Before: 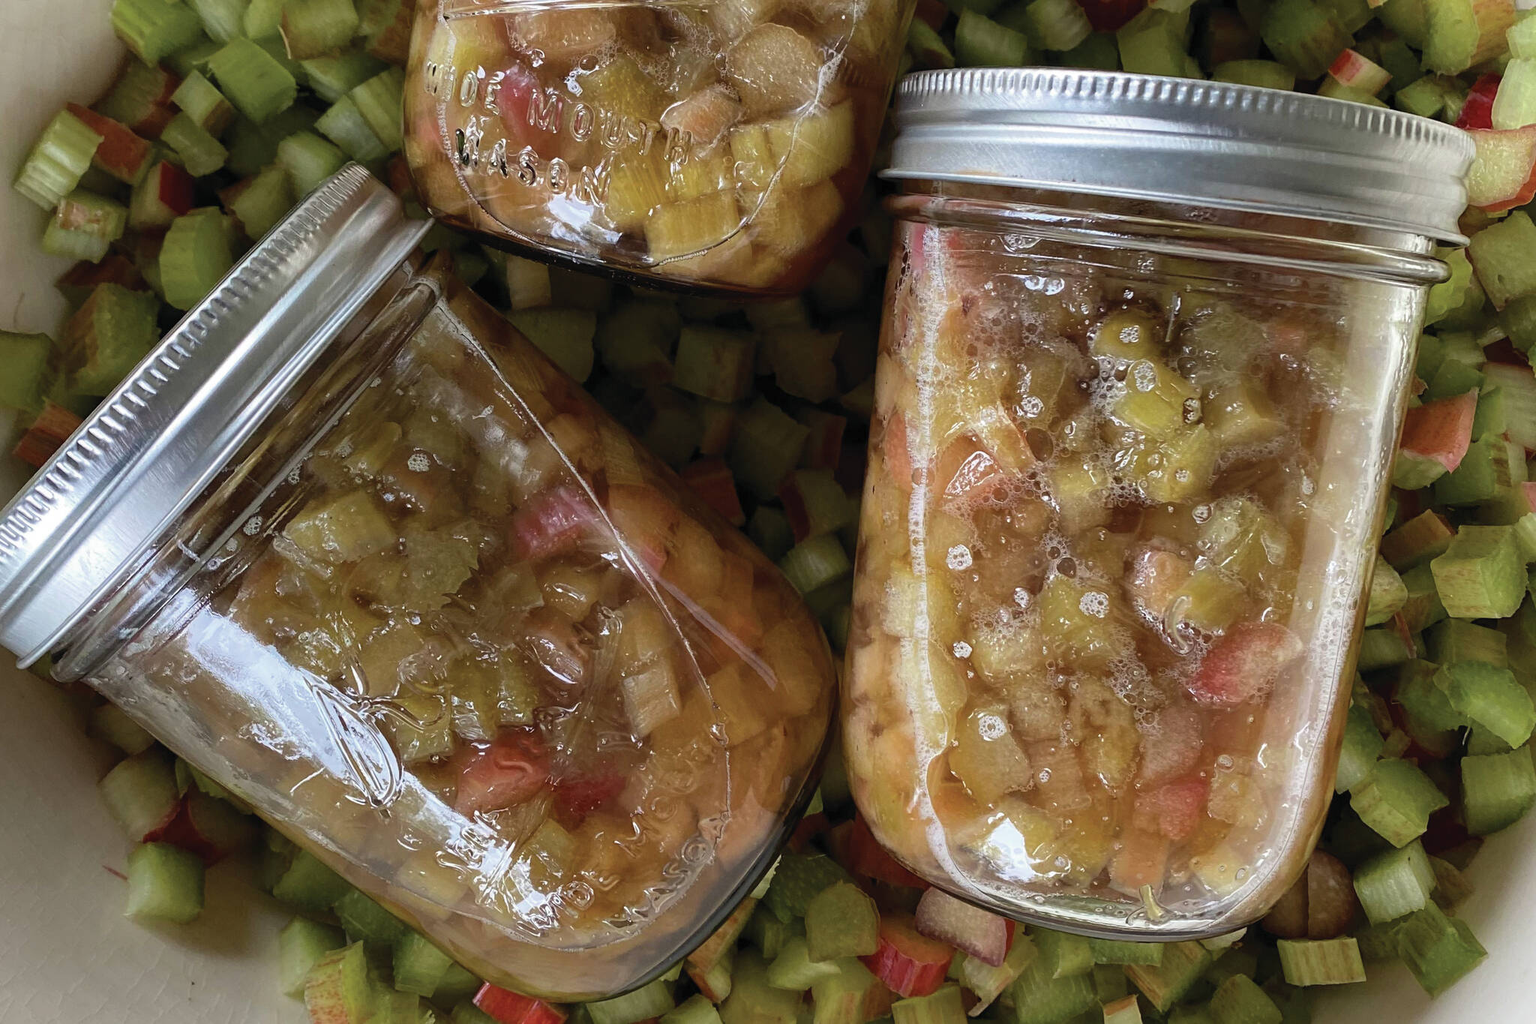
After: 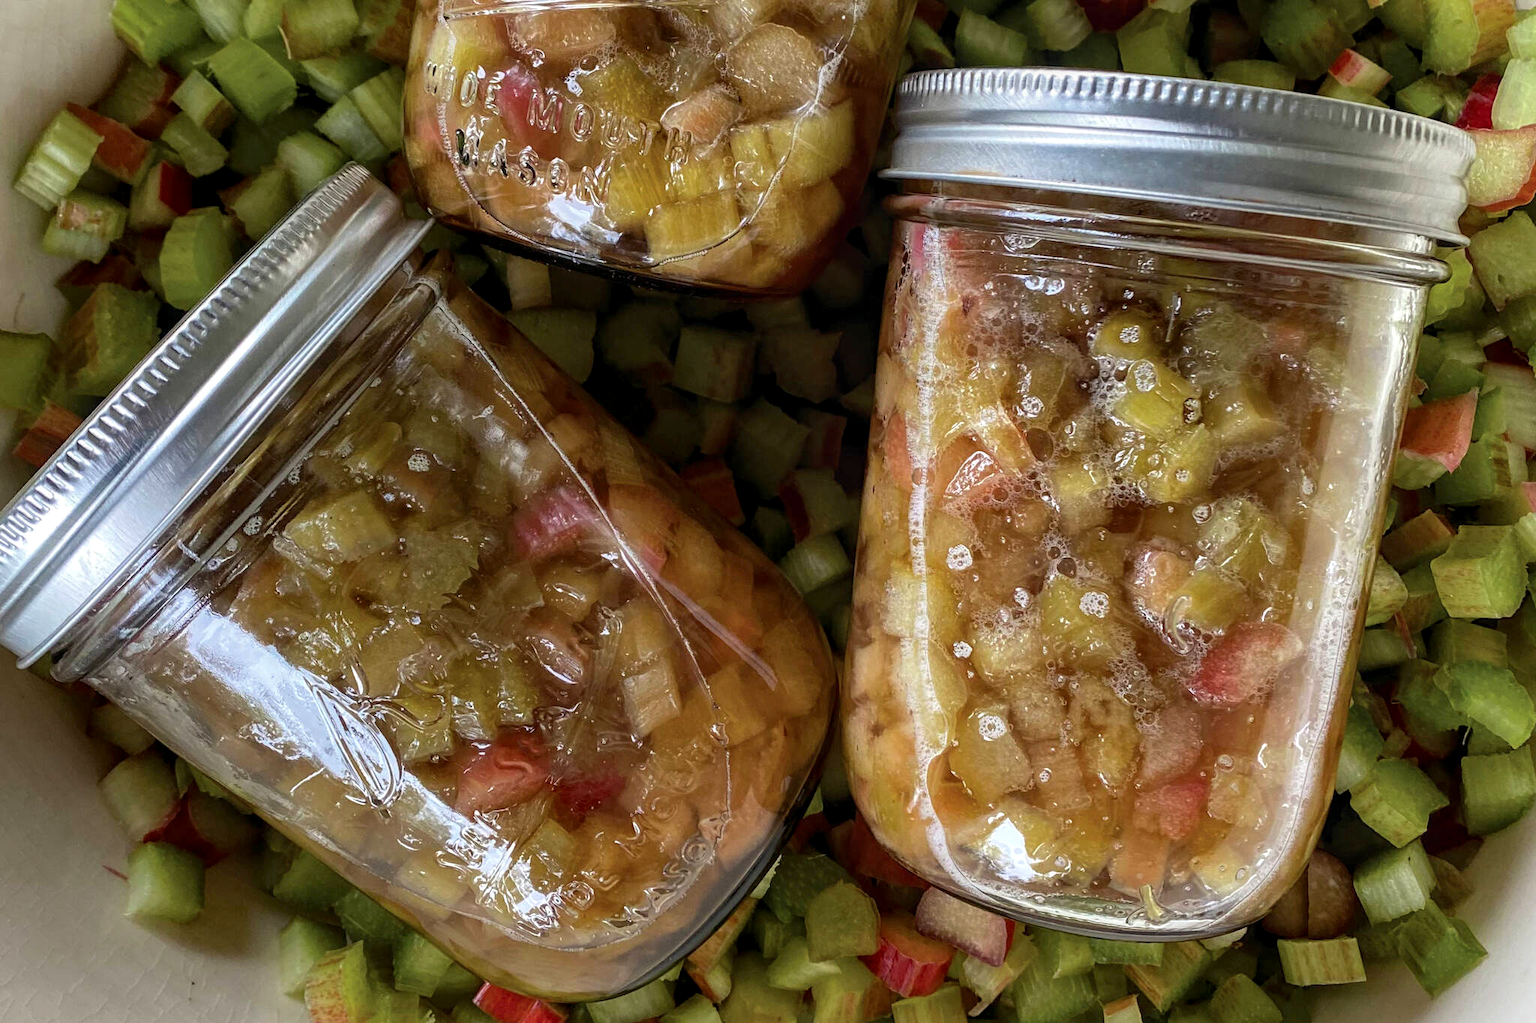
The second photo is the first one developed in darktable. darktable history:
exposure: black level correction 0.002, compensate highlight preservation false
local contrast: on, module defaults
contrast brightness saturation: contrast 0.037, saturation 0.161
